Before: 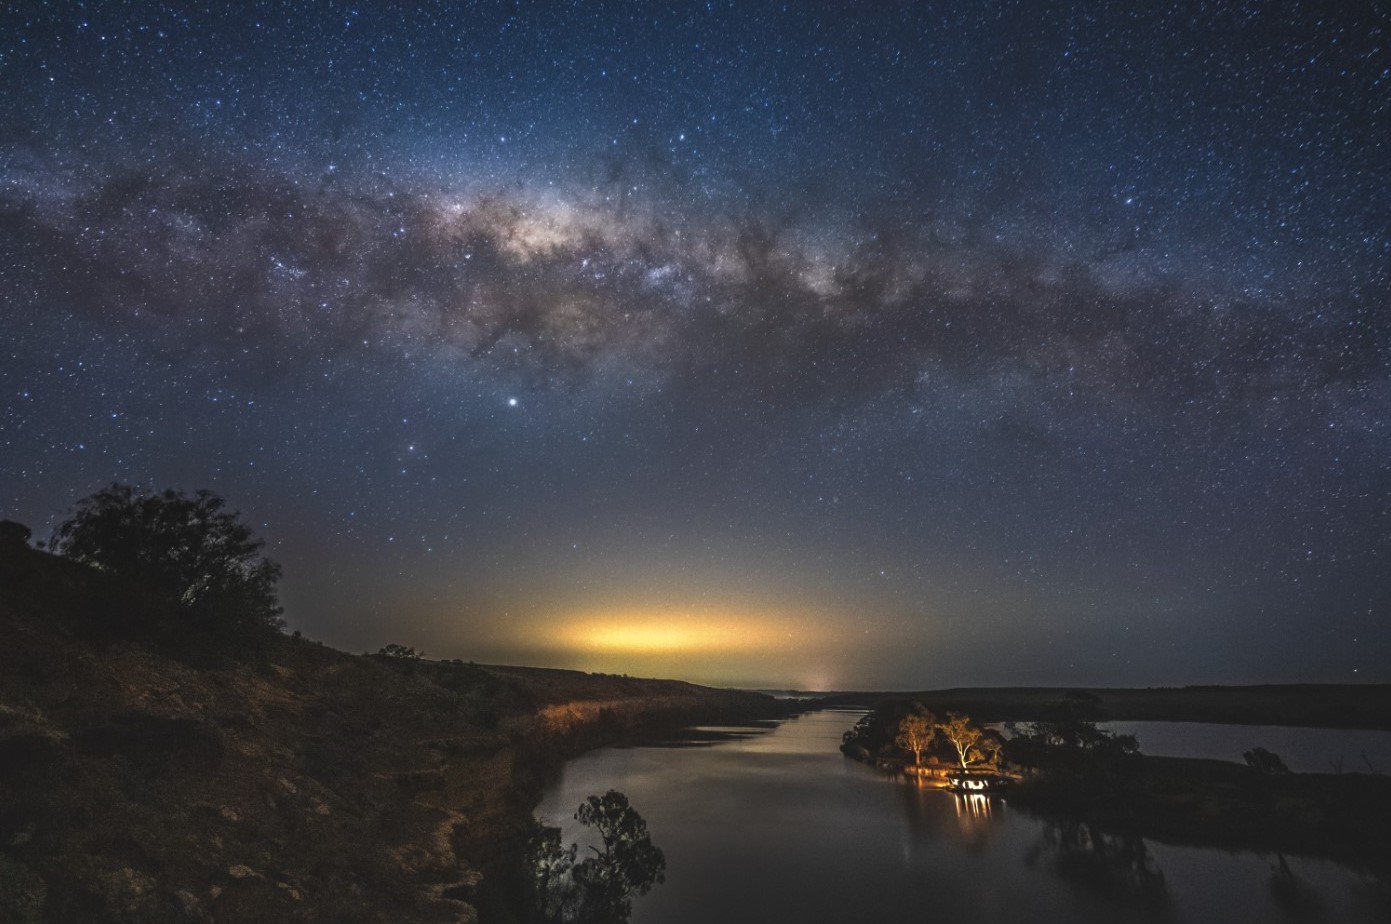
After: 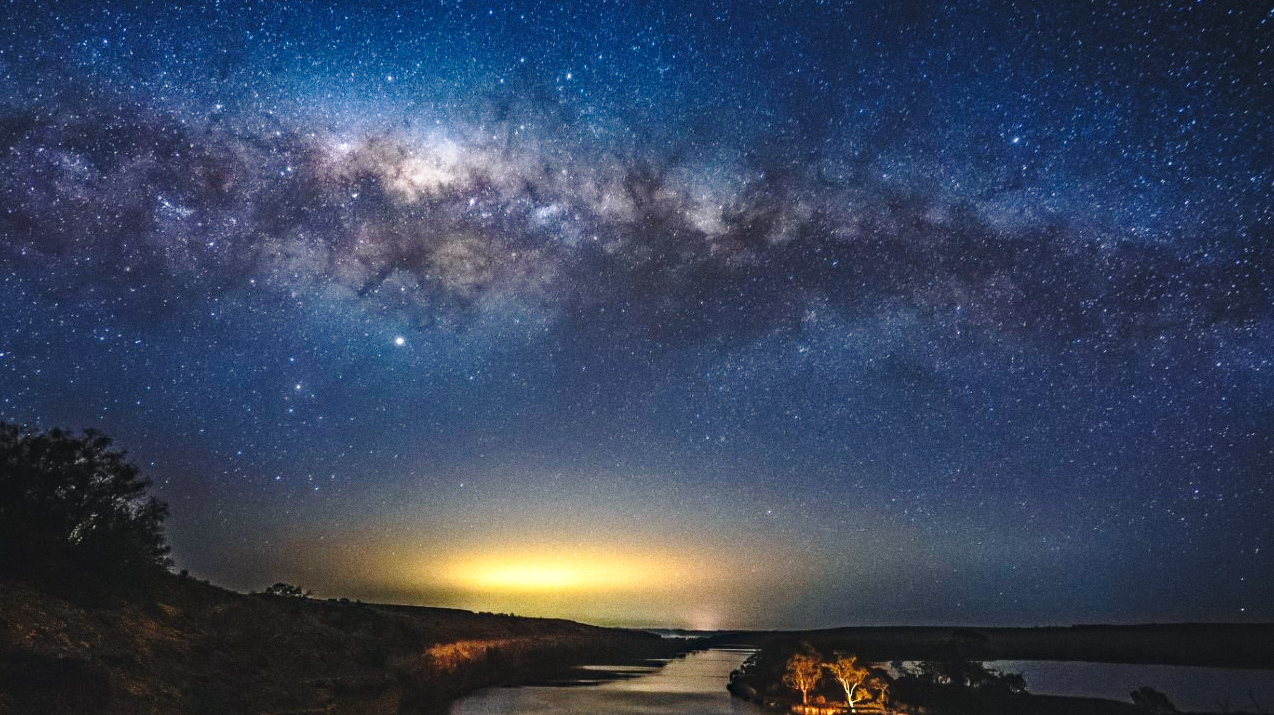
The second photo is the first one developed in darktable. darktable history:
grain: strength 26%
base curve: curves: ch0 [(0, 0) (0.036, 0.037) (0.121, 0.228) (0.46, 0.76) (0.859, 0.983) (1, 1)], preserve colors none
crop: left 8.155%, top 6.611%, bottom 15.385%
haze removal: strength 0.29, distance 0.25, compatibility mode true, adaptive false
